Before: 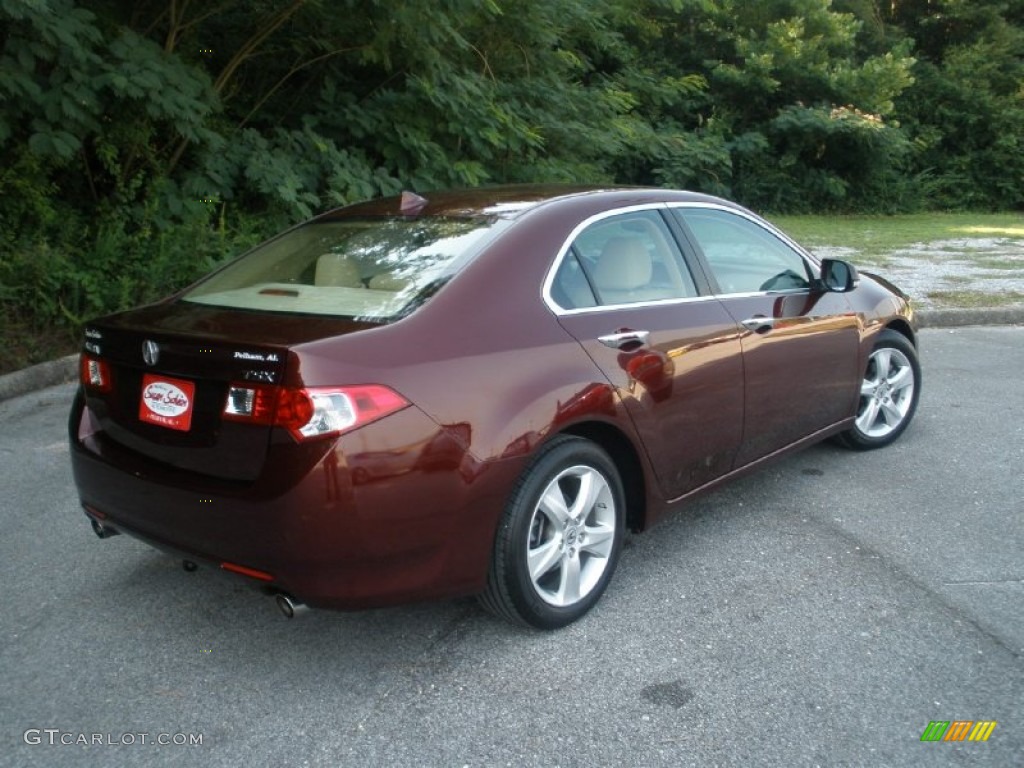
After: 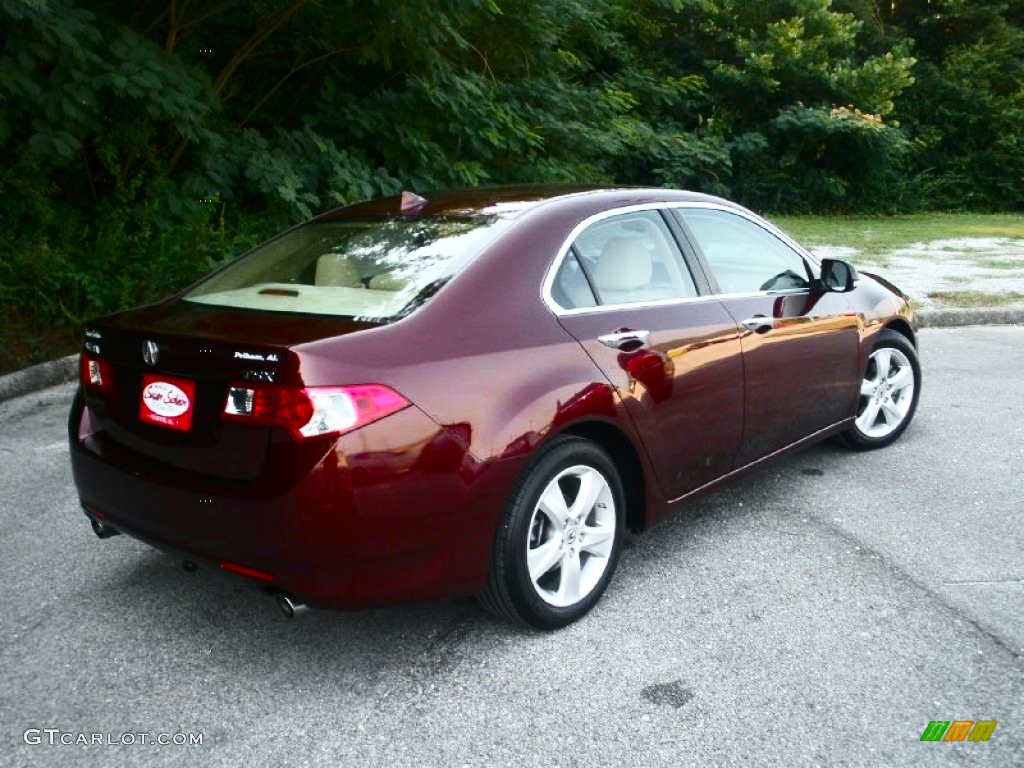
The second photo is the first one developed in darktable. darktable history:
color balance rgb: linear chroma grading › global chroma 3.912%, perceptual saturation grading › global saturation 0.501%, perceptual brilliance grading › global brilliance 2.509%, perceptual brilliance grading › highlights -2.387%, perceptual brilliance grading › shadows 2.741%
color zones: curves: ch0 [(0, 0.48) (0.209, 0.398) (0.305, 0.332) (0.429, 0.493) (0.571, 0.5) (0.714, 0.5) (0.857, 0.5) (1, 0.48)]; ch1 [(0, 0.633) (0.143, 0.586) (0.286, 0.489) (0.429, 0.448) (0.571, 0.31) (0.714, 0.335) (0.857, 0.492) (1, 0.633)]; ch2 [(0, 0.448) (0.143, 0.498) (0.286, 0.5) (0.429, 0.5) (0.571, 0.5) (0.714, 0.5) (0.857, 0.5) (1, 0.448)]
contrast brightness saturation: contrast 0.411, brightness 0.108, saturation 0.21
